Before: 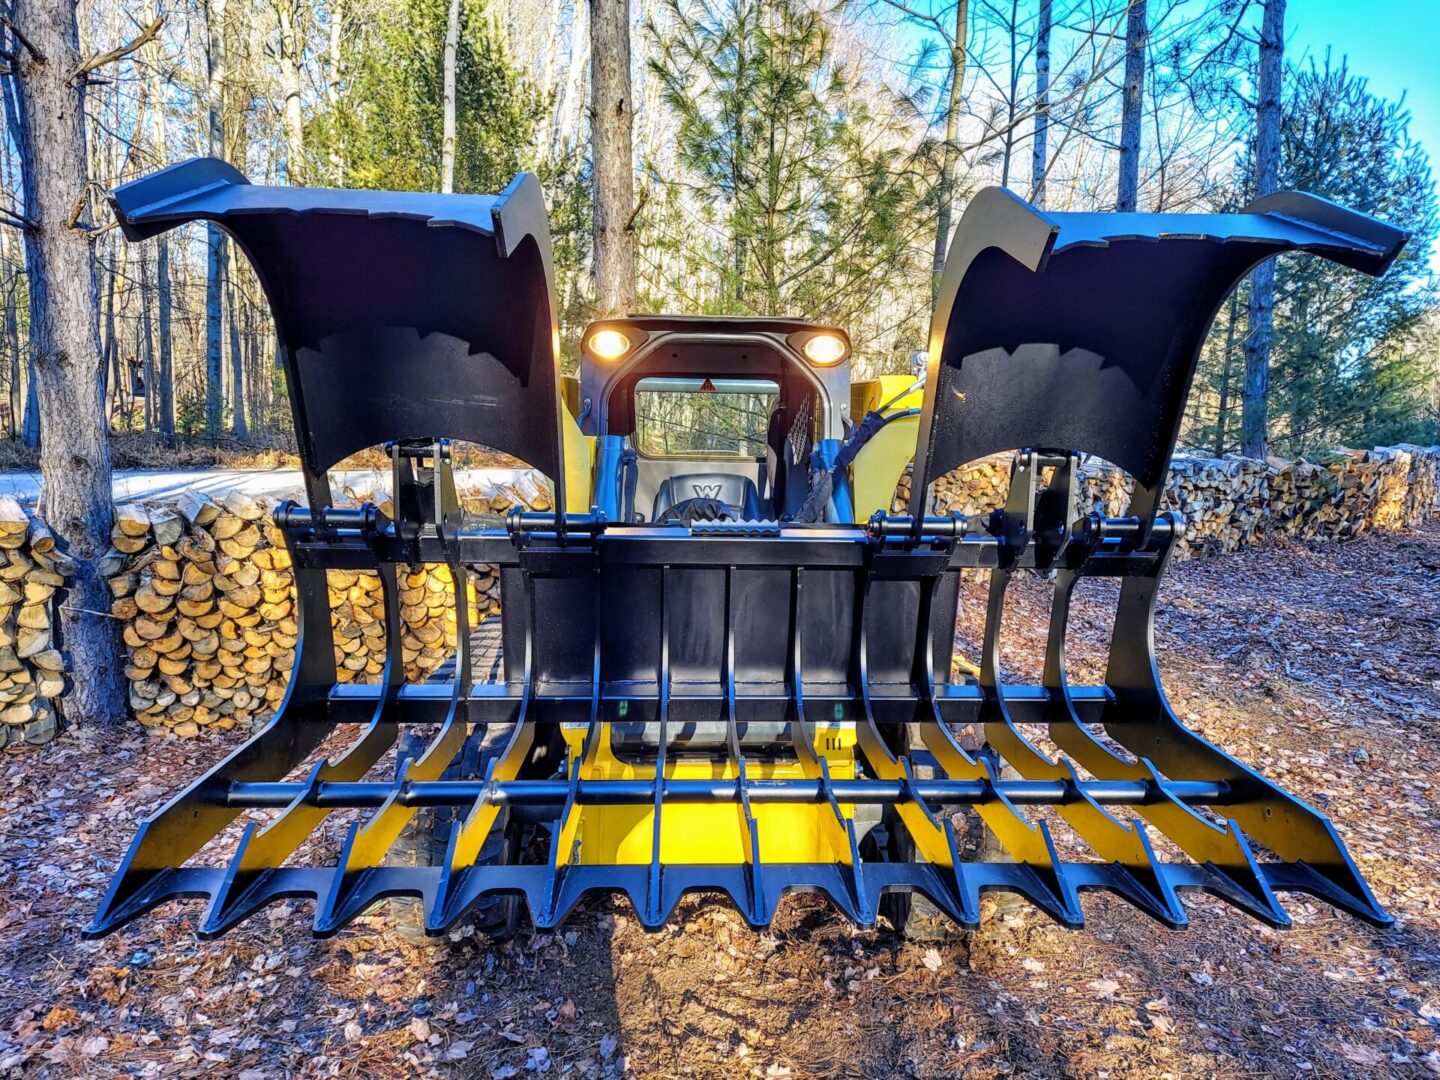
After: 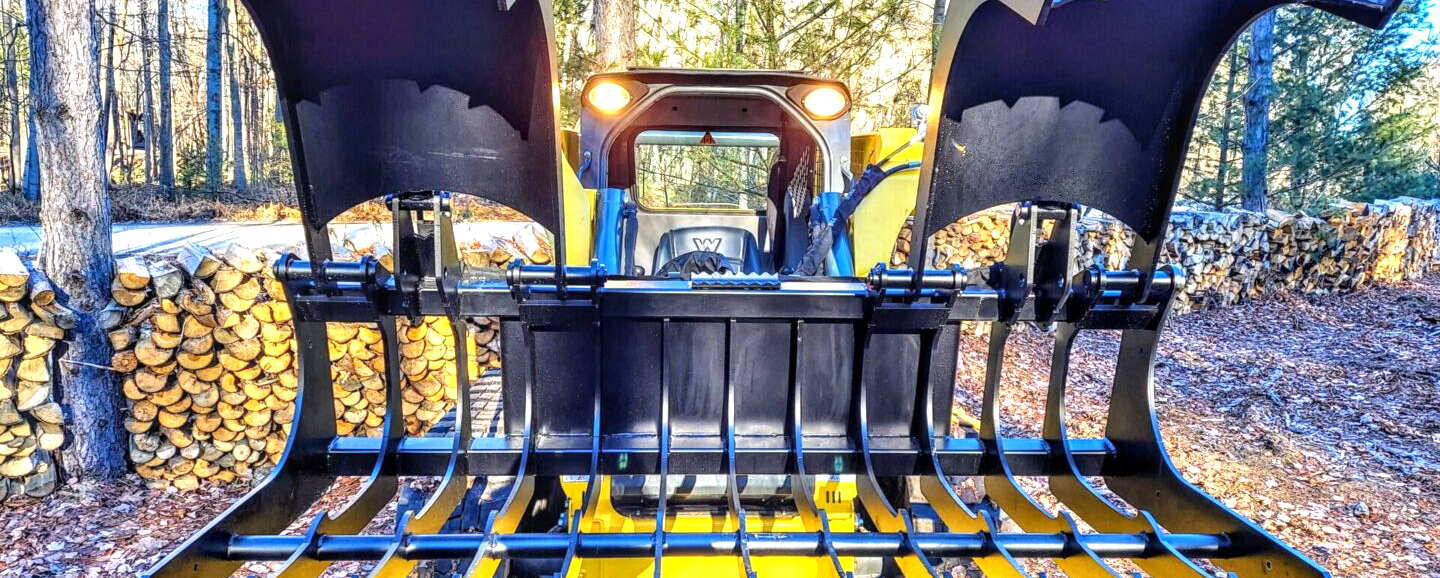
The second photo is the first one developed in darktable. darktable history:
exposure: exposure 0.766 EV, compensate highlight preservation false
local contrast: on, module defaults
crop and rotate: top 23.043%, bottom 23.437%
